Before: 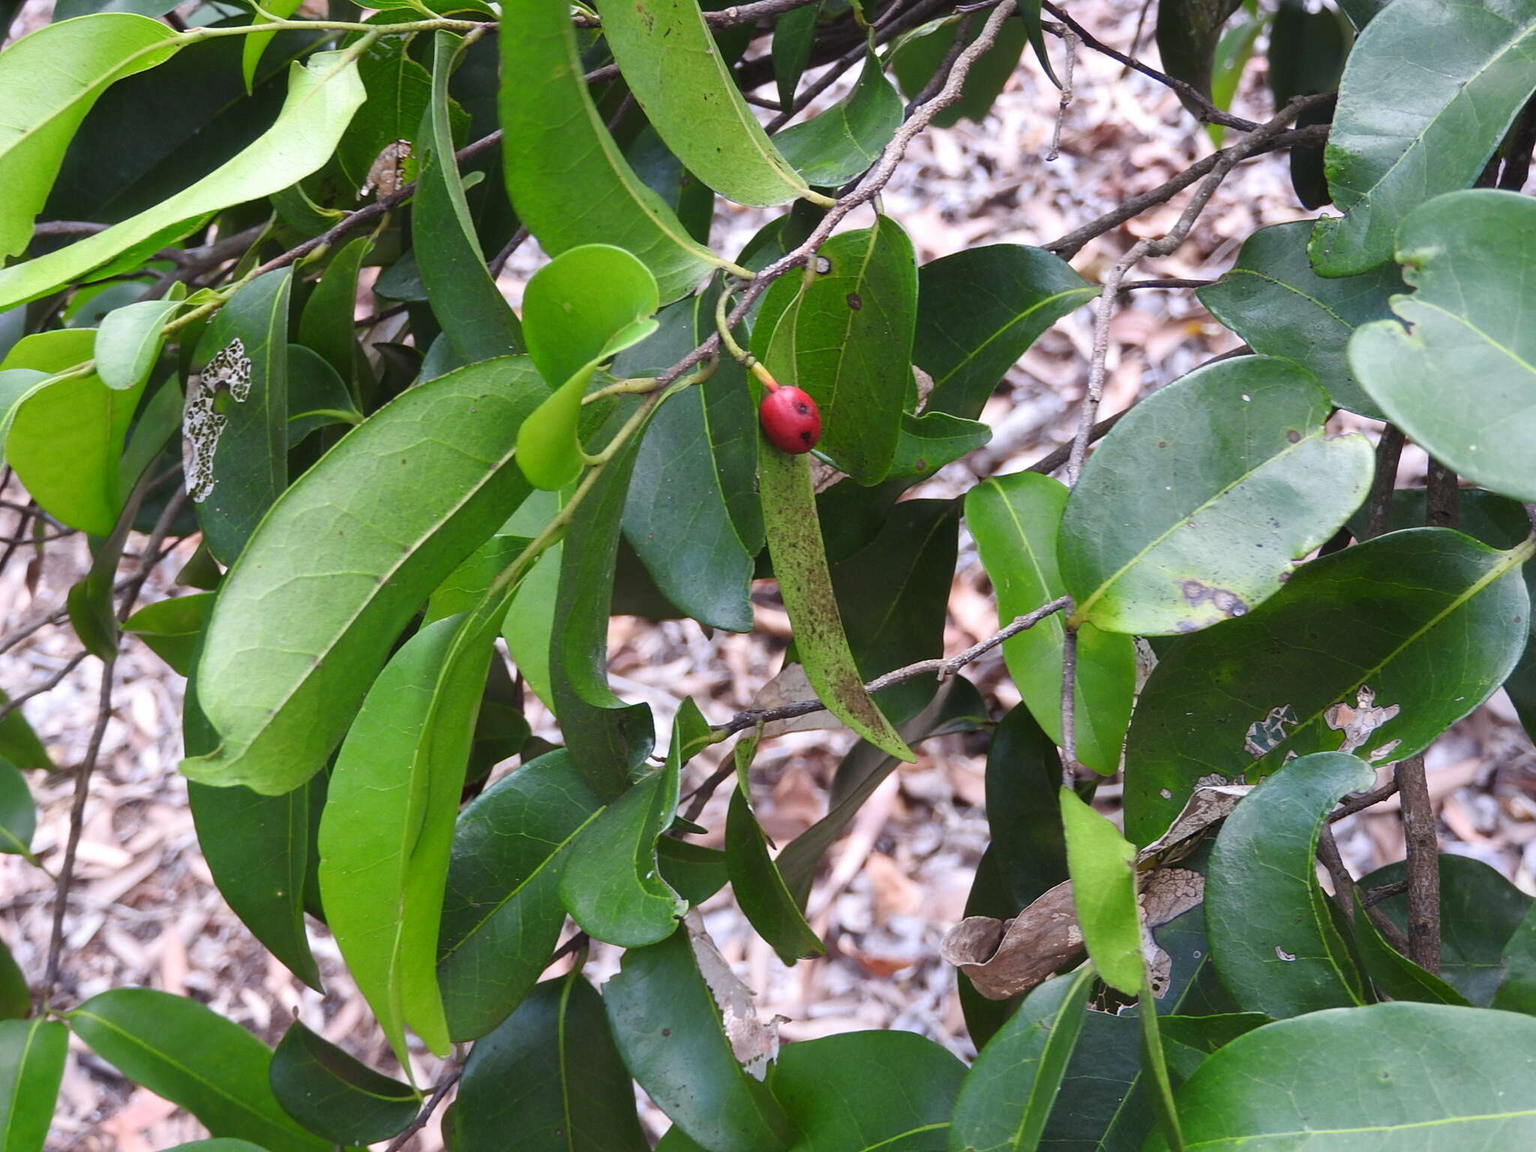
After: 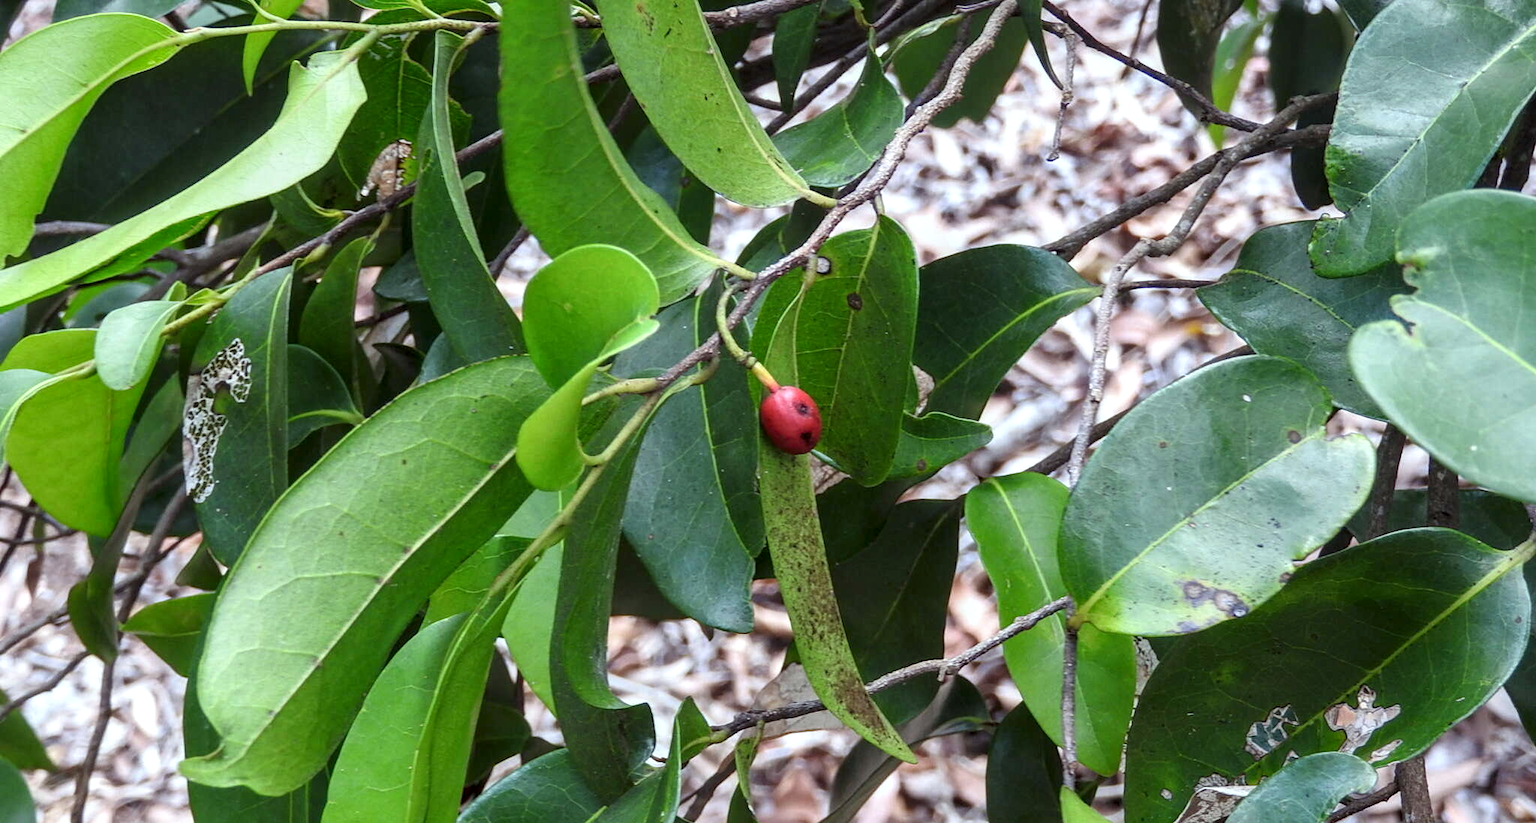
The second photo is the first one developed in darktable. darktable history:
color correction: highlights a* -6.69, highlights b* 0.49
local contrast: detail 140%
crop: bottom 28.576%
exposure: compensate highlight preservation false
